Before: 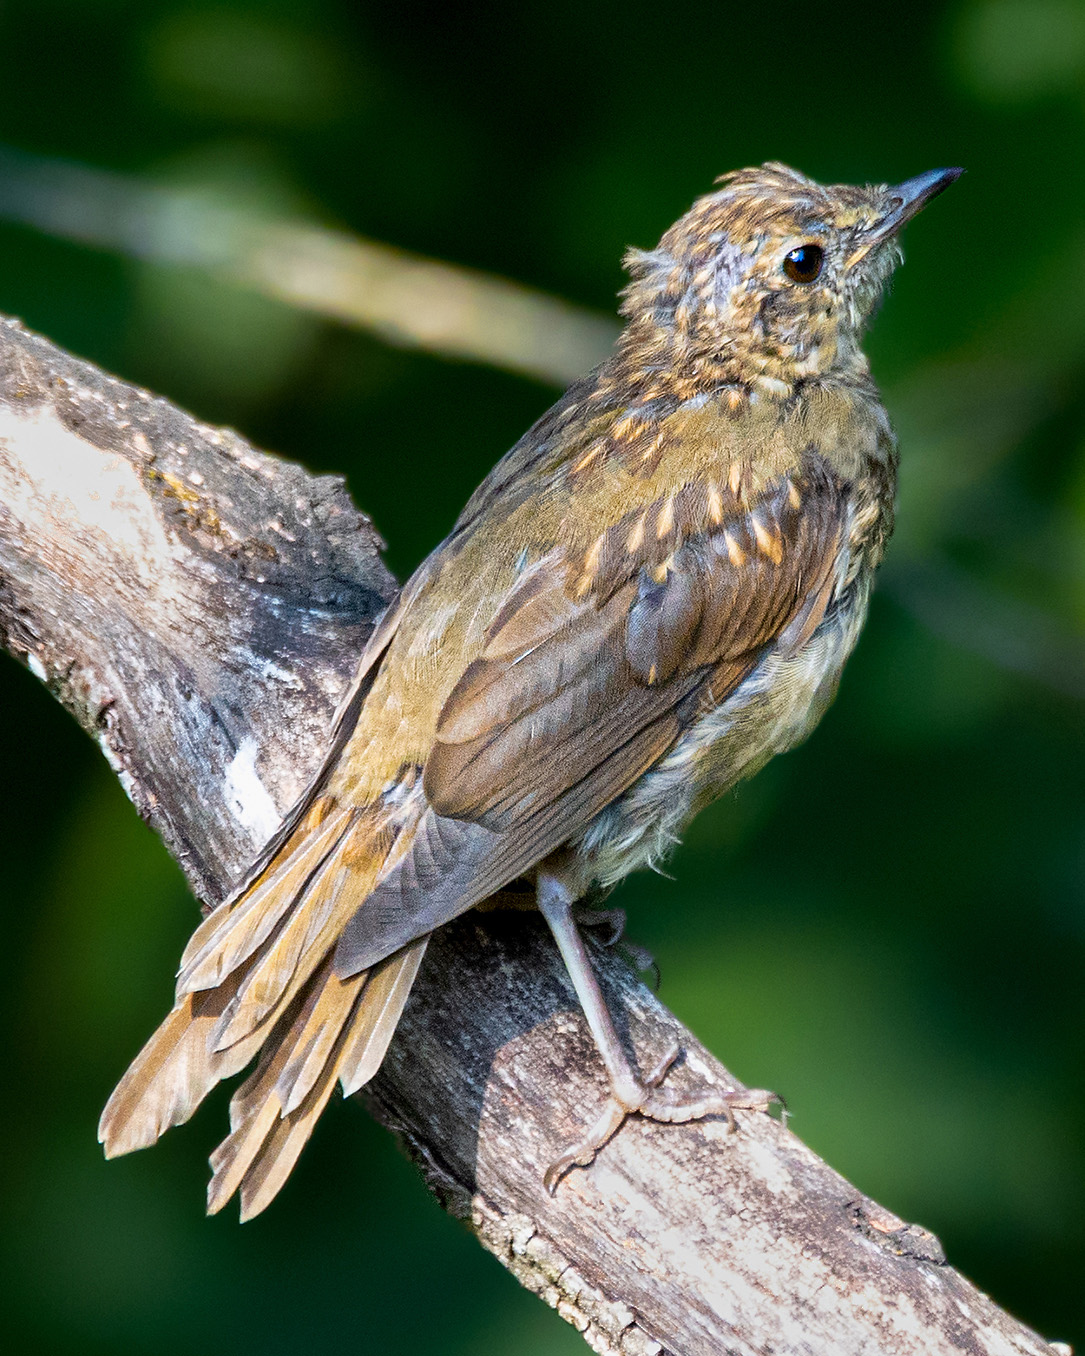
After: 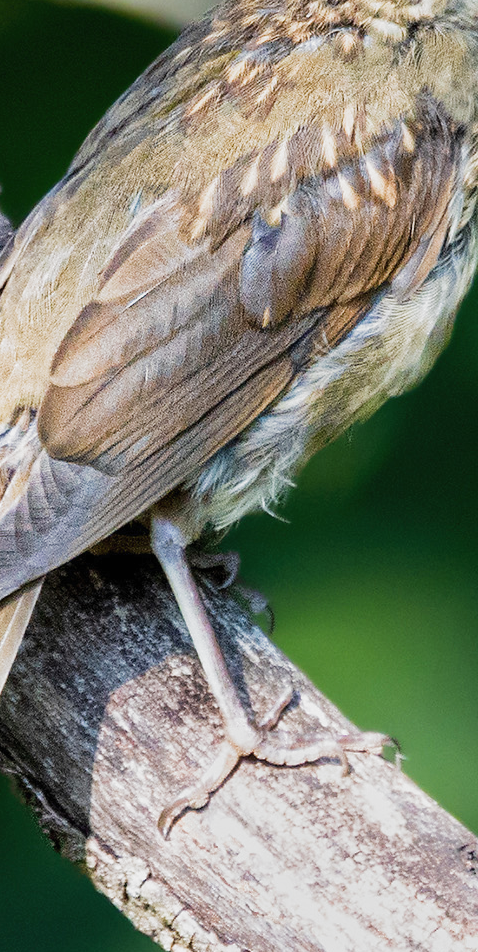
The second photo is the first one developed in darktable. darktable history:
exposure: black level correction 0, exposure 0.498 EV, compensate exposure bias true, compensate highlight preservation false
crop: left 35.621%, top 26.374%, right 20.235%, bottom 3.419%
filmic rgb: black relative exposure -11.35 EV, white relative exposure 3.23 EV, hardness 6.7, color science v5 (2021), contrast in shadows safe, contrast in highlights safe
